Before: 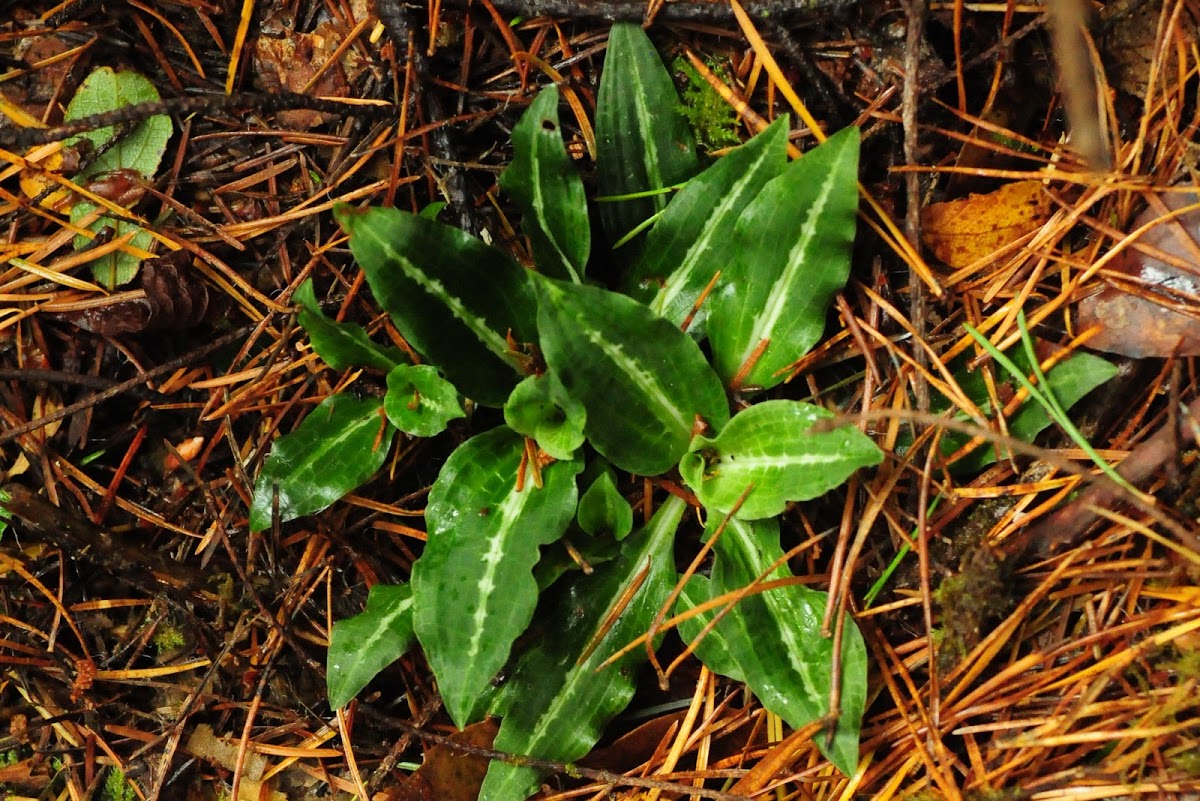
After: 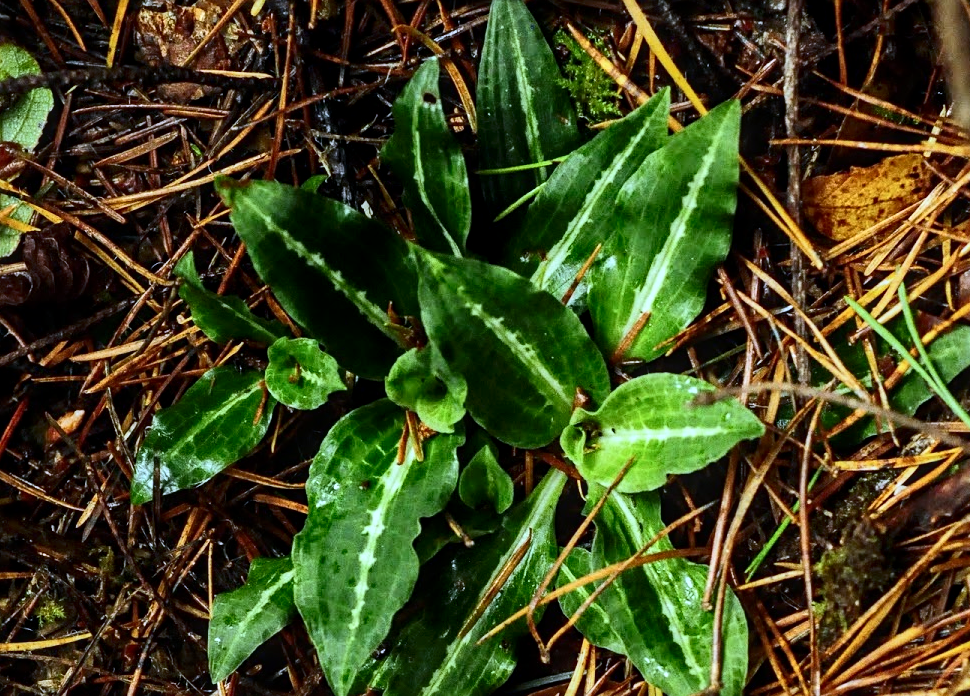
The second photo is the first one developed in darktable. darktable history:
crop: left 9.929%, top 3.475%, right 9.188%, bottom 9.529%
local contrast: on, module defaults
sharpen: radius 2.529, amount 0.323
contrast brightness saturation: contrast 0.28
white balance: red 0.871, blue 1.249
